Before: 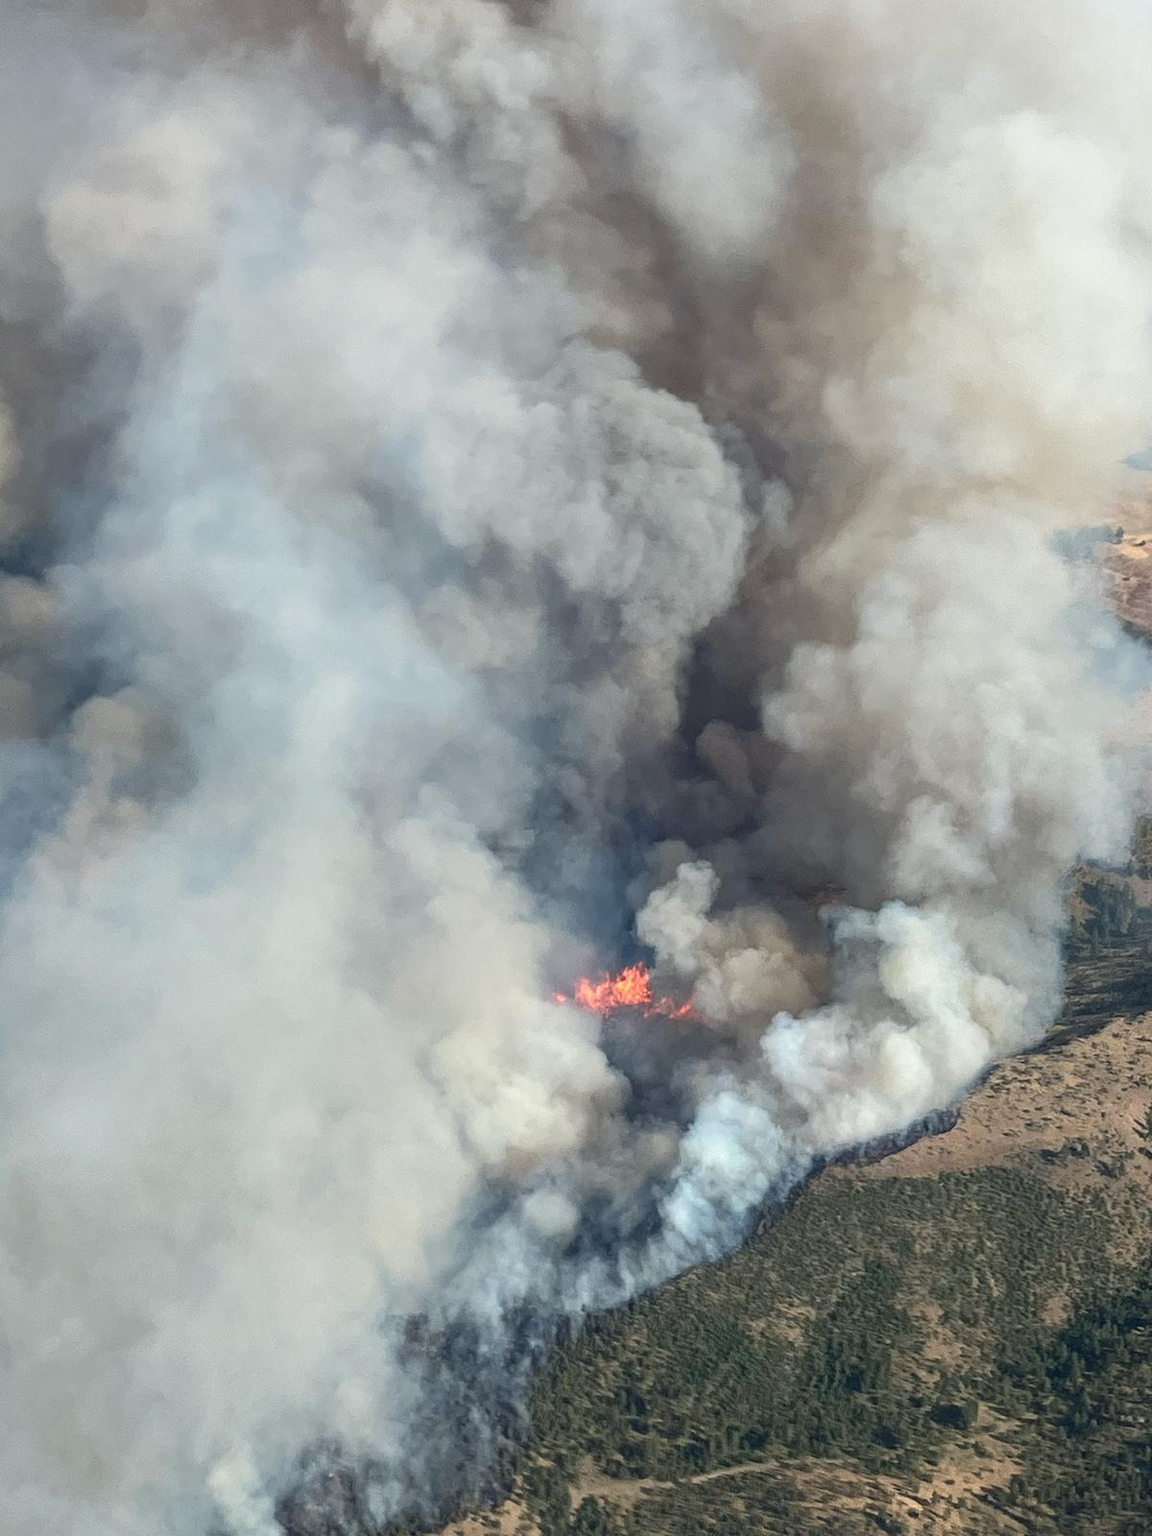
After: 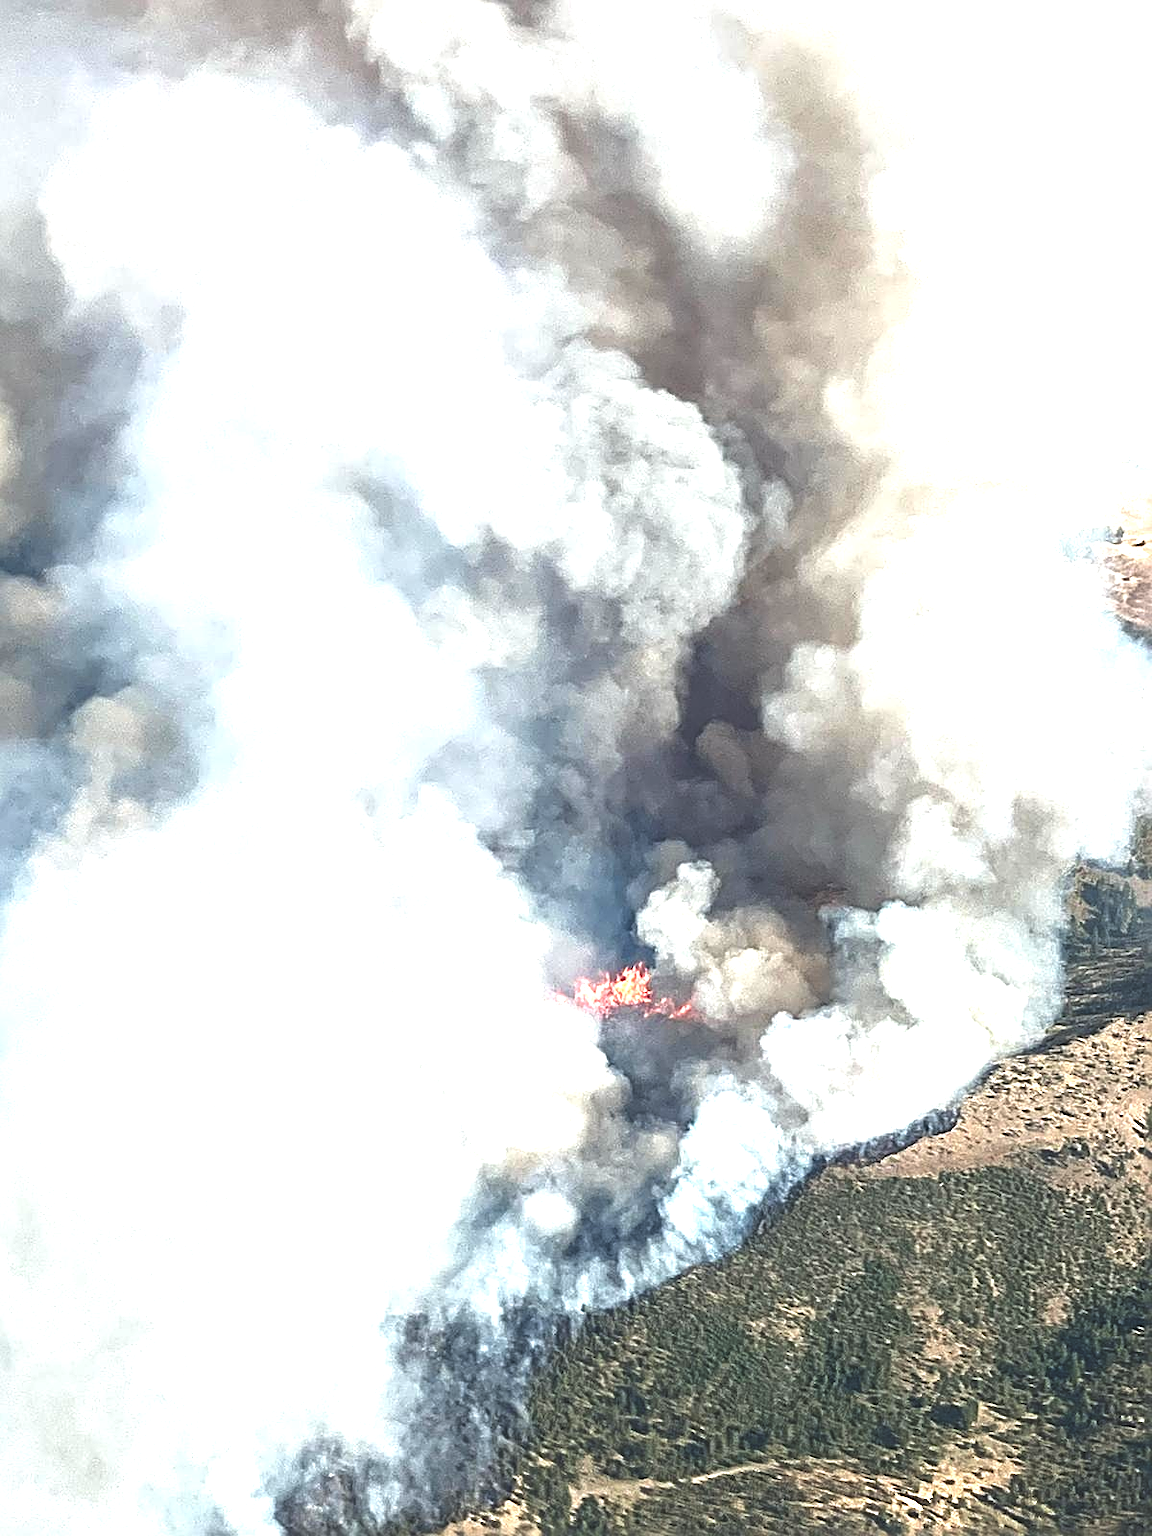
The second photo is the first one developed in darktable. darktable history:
sharpen: radius 2.849, amount 0.723
exposure: black level correction -0.023, exposure 1.394 EV, compensate highlight preservation false
contrast brightness saturation: brightness -0.217, saturation 0.079
